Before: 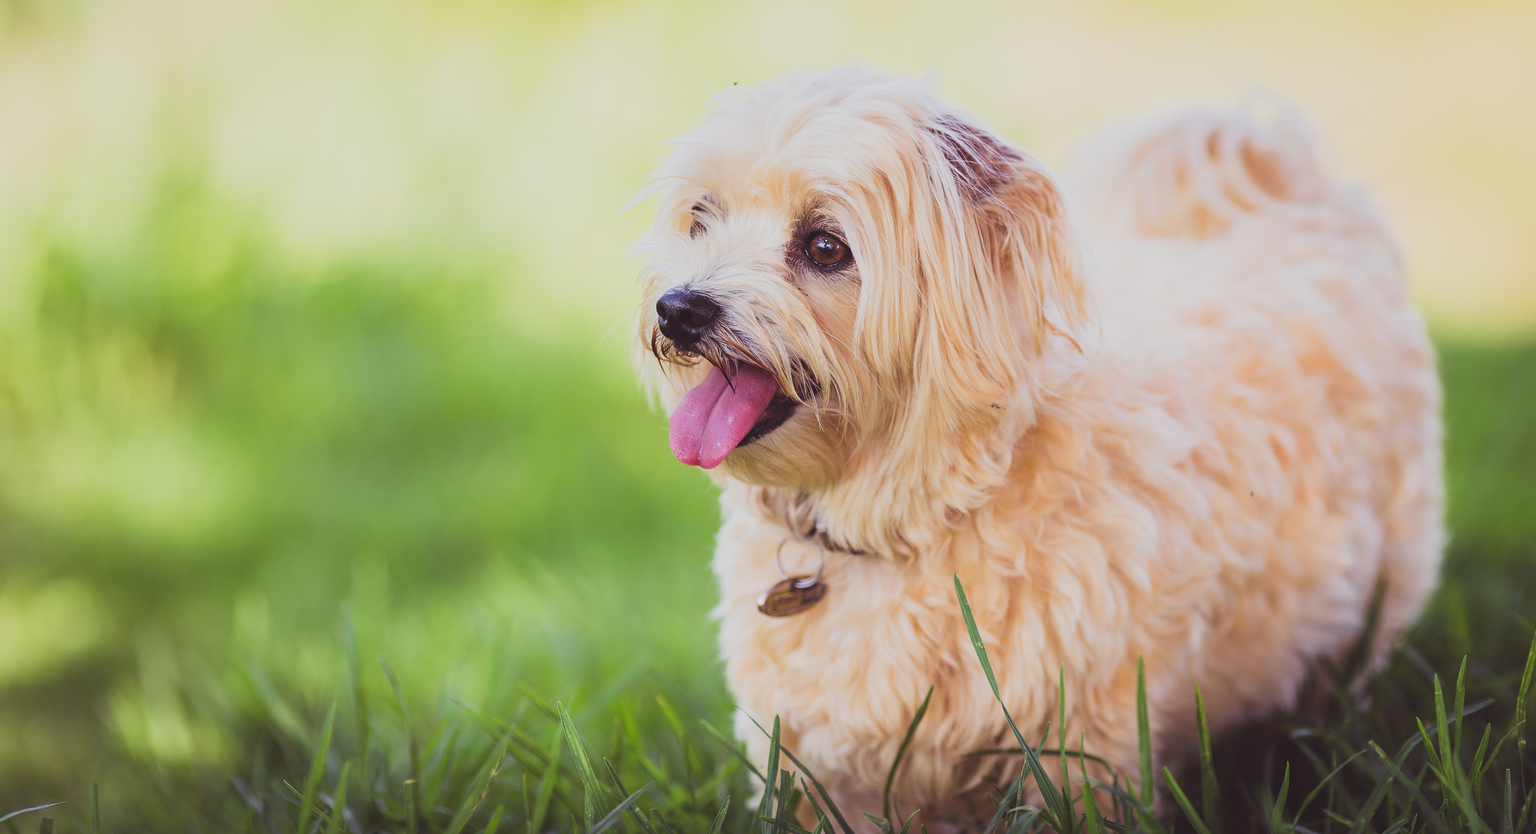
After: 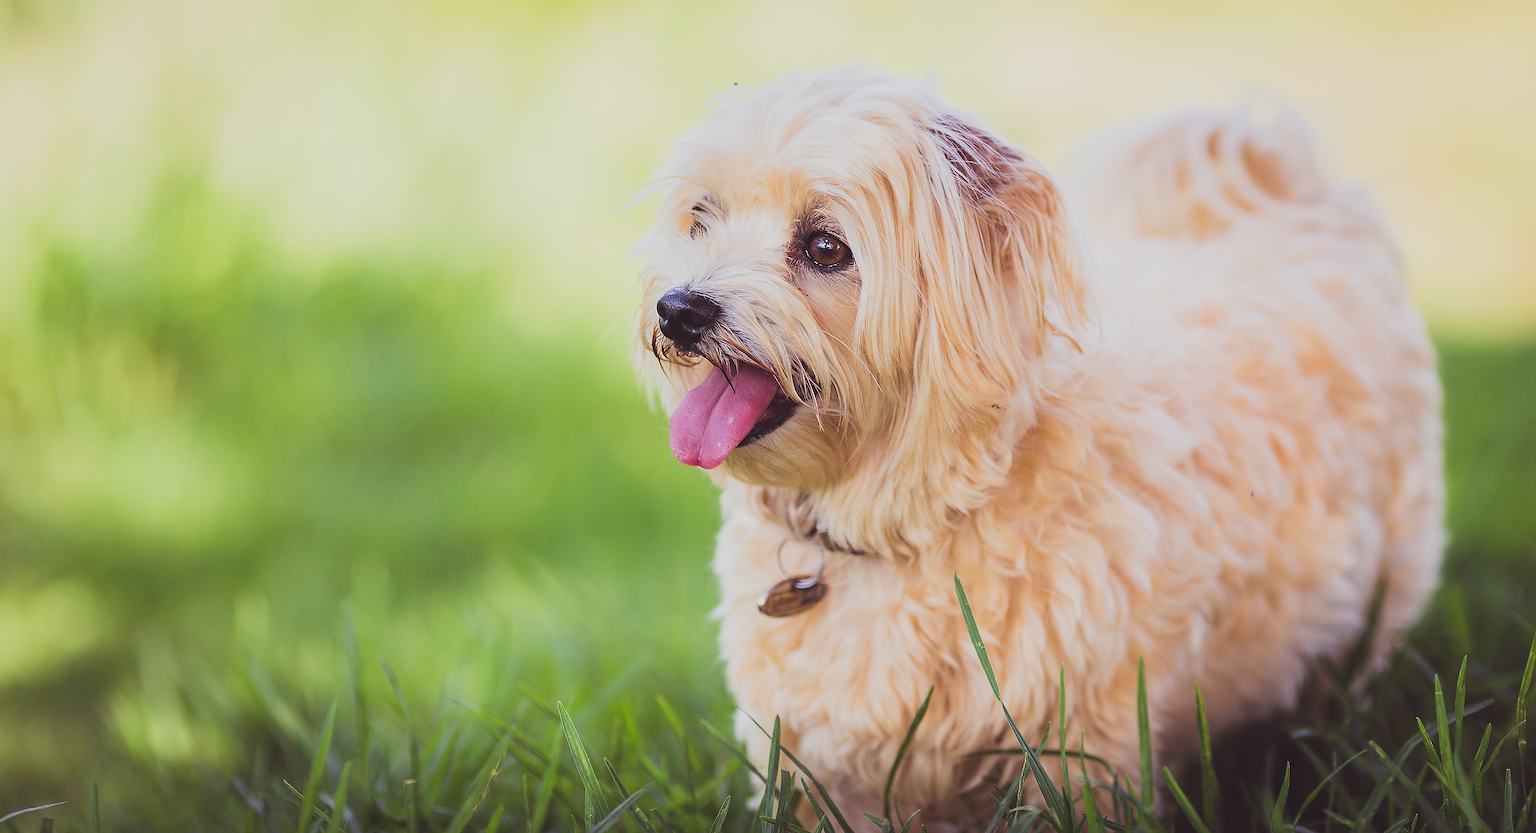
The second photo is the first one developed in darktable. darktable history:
sharpen: radius 1.378, amount 1.235, threshold 0.836
